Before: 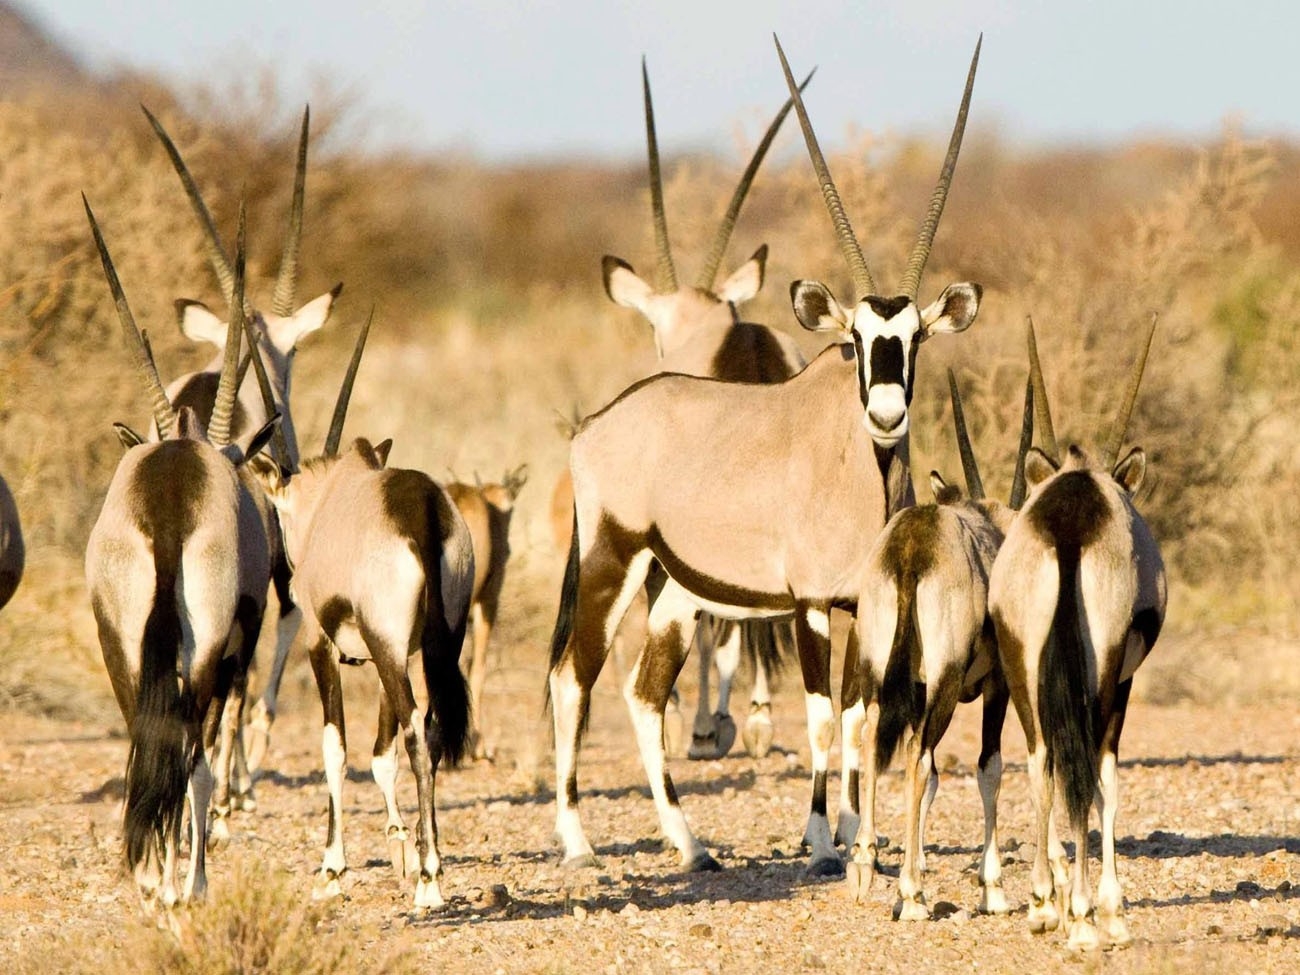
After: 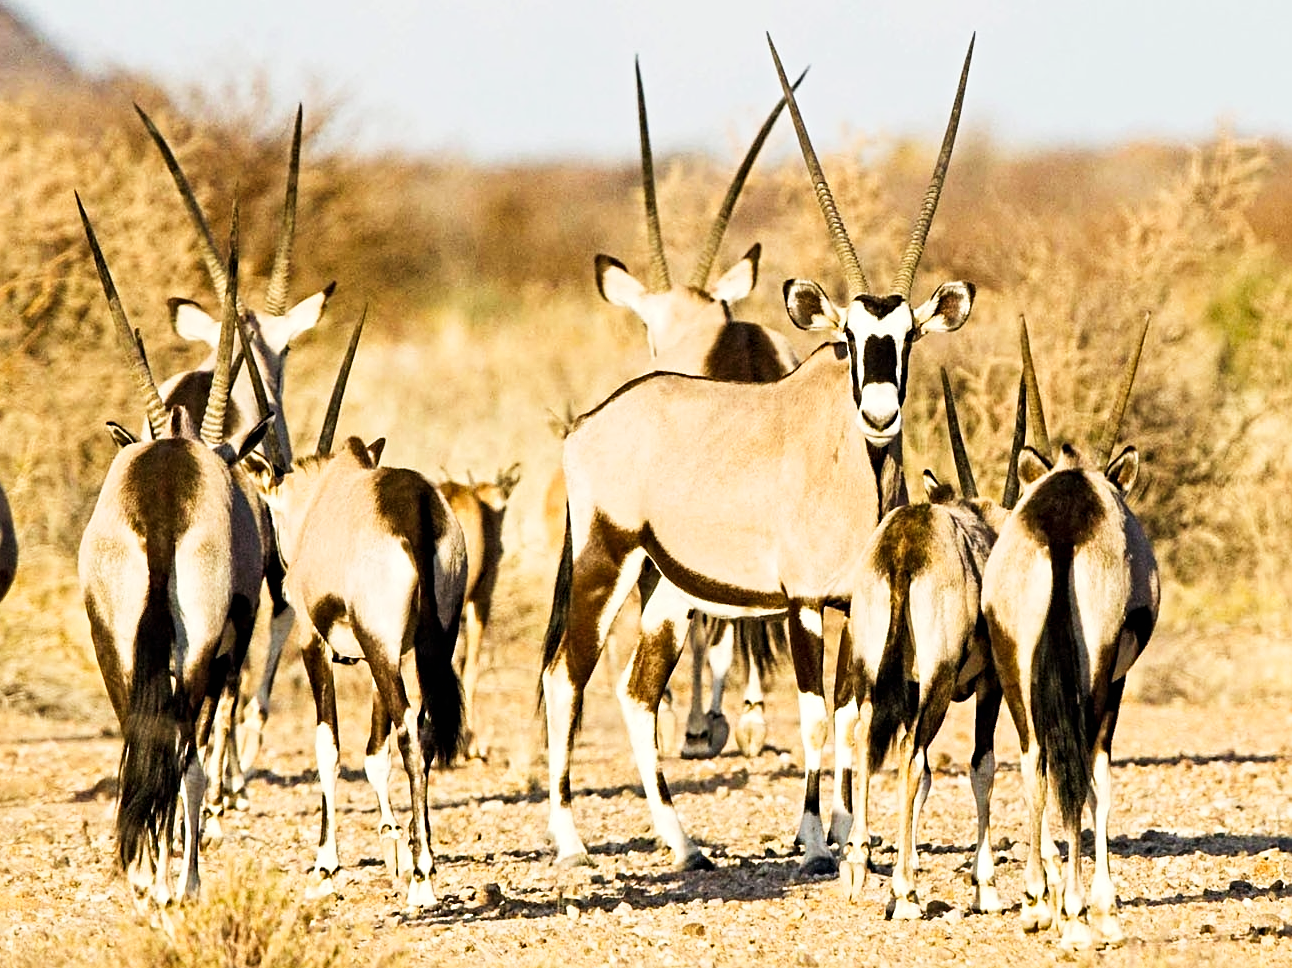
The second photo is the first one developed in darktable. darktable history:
crop and rotate: left 0.585%, top 0.305%, bottom 0.316%
tone curve: curves: ch0 [(0, 0.003) (0.117, 0.101) (0.257, 0.246) (0.408, 0.432) (0.632, 0.716) (0.795, 0.884) (1, 1)]; ch1 [(0, 0) (0.227, 0.197) (0.405, 0.421) (0.501, 0.501) (0.522, 0.526) (0.546, 0.564) (0.589, 0.602) (0.696, 0.761) (0.976, 0.992)]; ch2 [(0, 0) (0.208, 0.176) (0.377, 0.38) (0.5, 0.5) (0.537, 0.534) (0.571, 0.577) (0.627, 0.64) (0.698, 0.76) (1, 1)], preserve colors none
contrast equalizer: octaves 7, y [[0.5, 0.5, 0.501, 0.63, 0.504, 0.5], [0.5 ×6], [0.5 ×6], [0 ×6], [0 ×6]]
sharpen: on, module defaults
